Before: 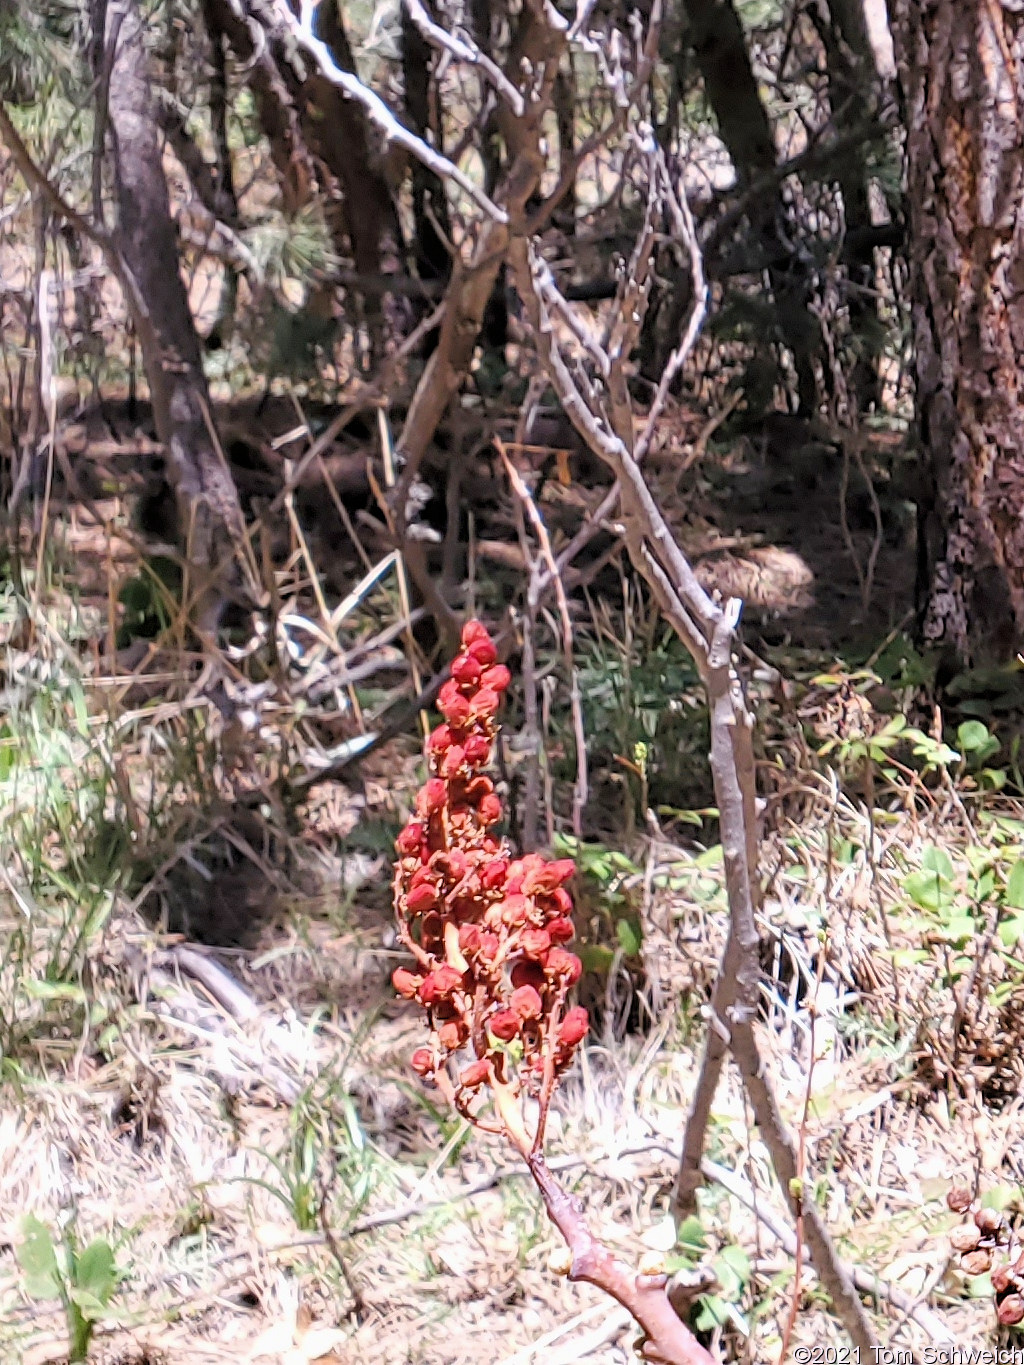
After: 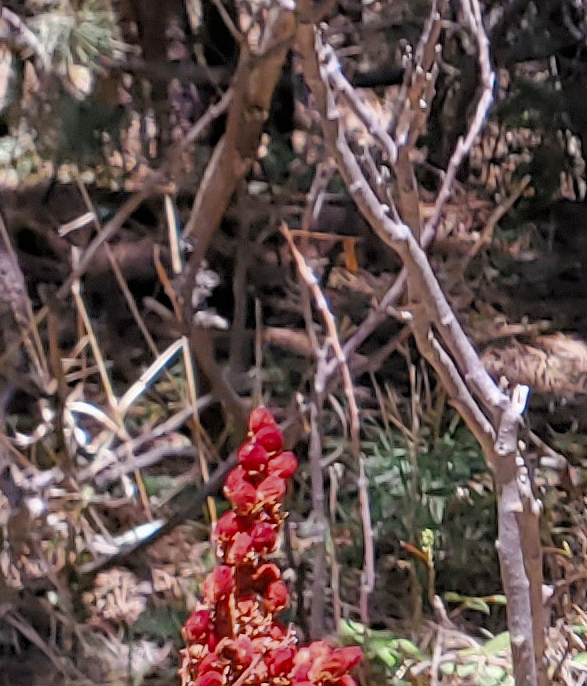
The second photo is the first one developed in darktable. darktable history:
crop: left 20.812%, top 15.666%, right 21.791%, bottom 34.042%
color zones: curves: ch0 [(0.11, 0.396) (0.195, 0.36) (0.25, 0.5) (0.303, 0.412) (0.357, 0.544) (0.75, 0.5) (0.967, 0.328)]; ch1 [(0, 0.468) (0.112, 0.512) (0.202, 0.6) (0.25, 0.5) (0.307, 0.352) (0.357, 0.544) (0.75, 0.5) (0.963, 0.524)]
